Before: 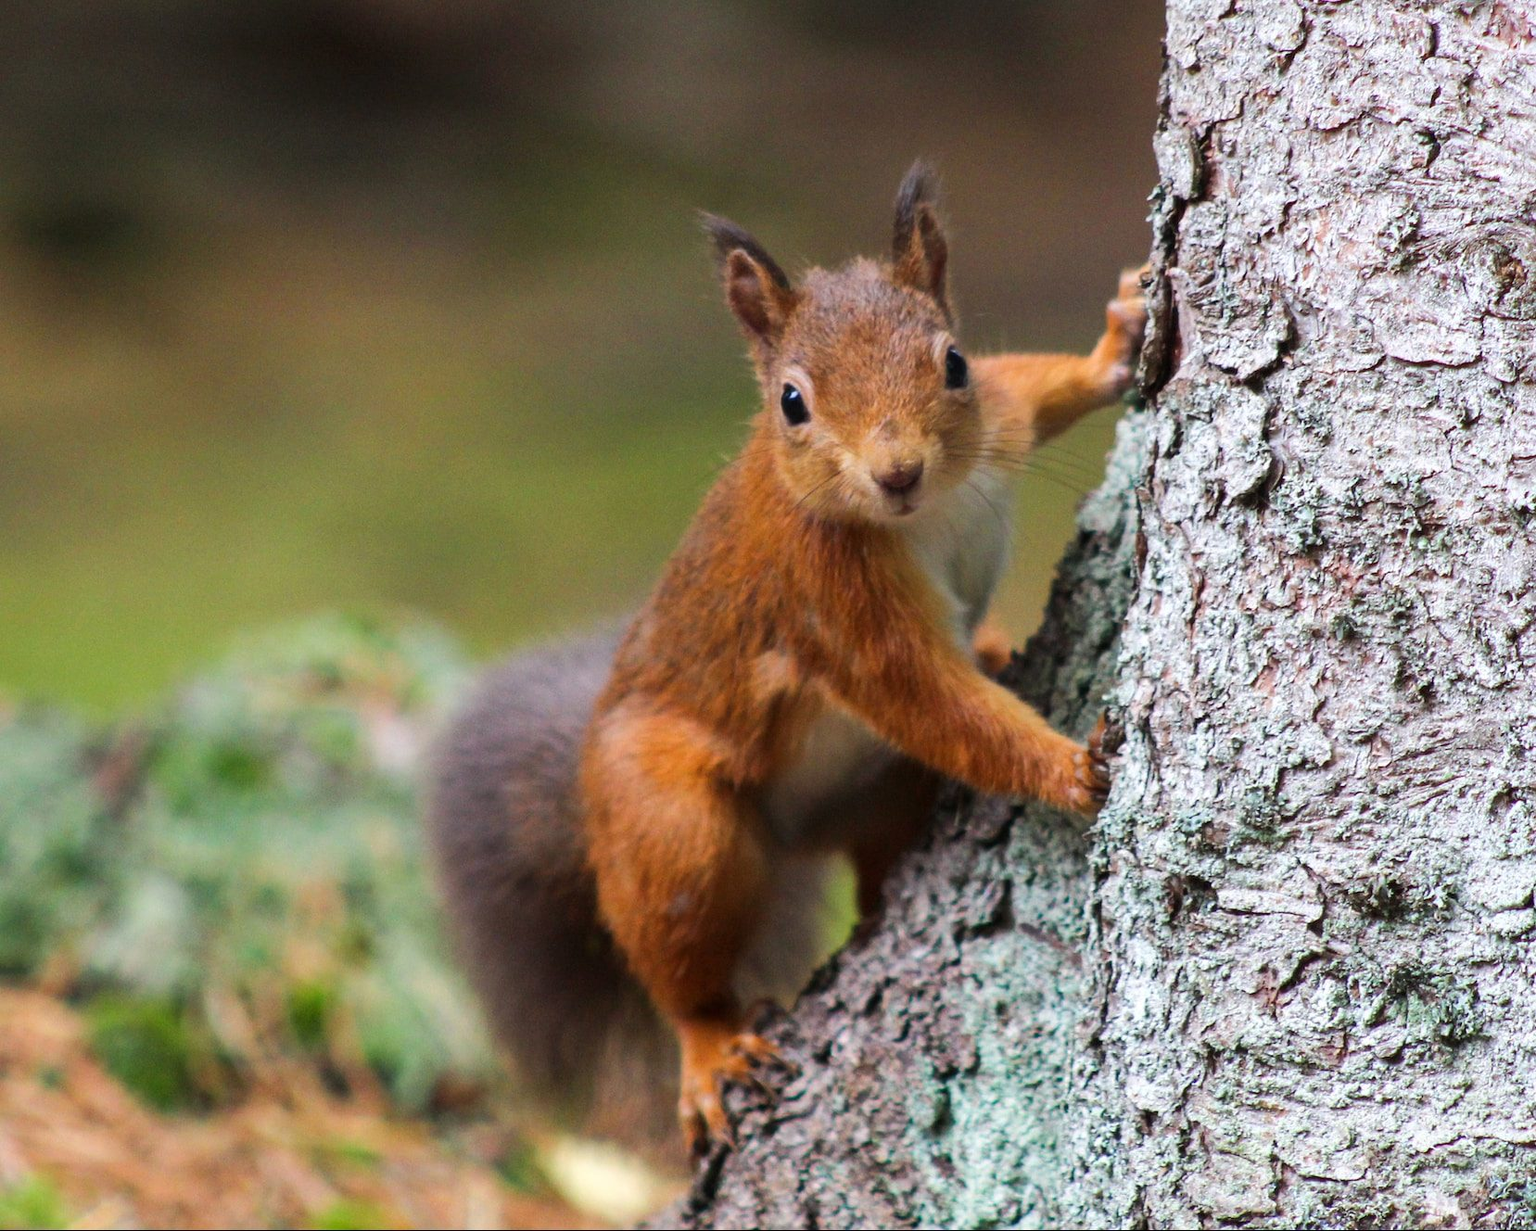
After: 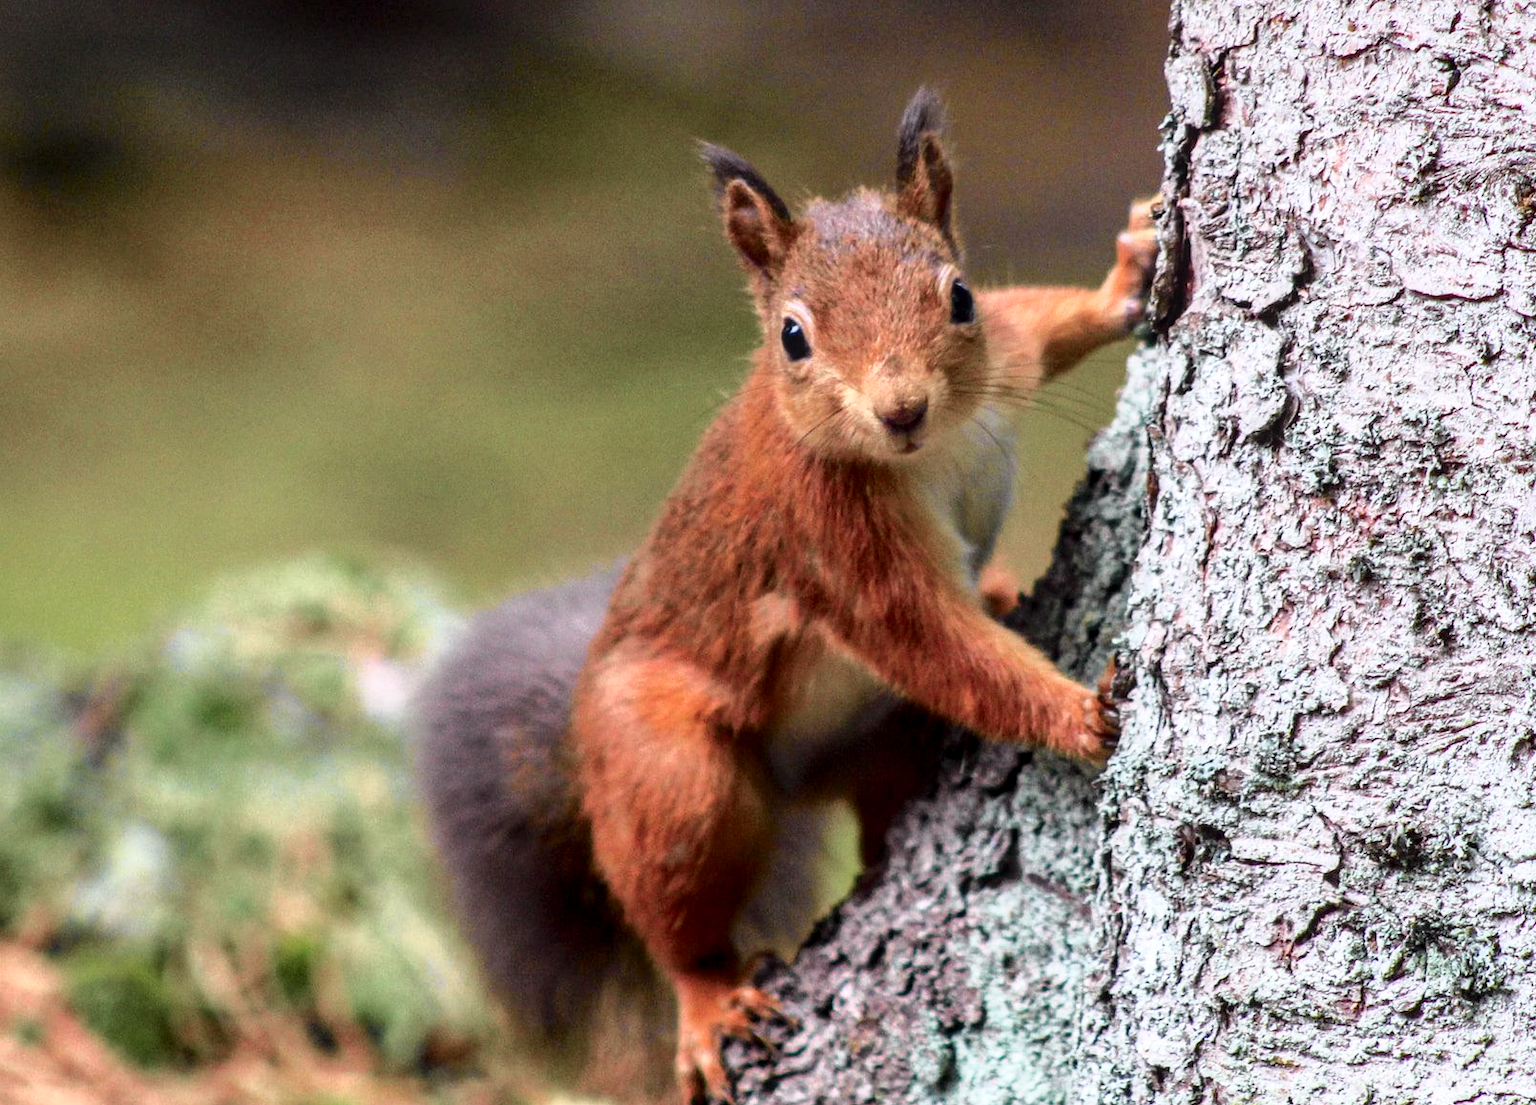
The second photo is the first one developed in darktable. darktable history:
crop: left 1.507%, top 6.147%, right 1.379%, bottom 6.637%
local contrast: detail 130%
tone curve: curves: ch0 [(0, 0) (0.105, 0.068) (0.195, 0.162) (0.283, 0.283) (0.384, 0.404) (0.485, 0.531) (0.638, 0.681) (0.795, 0.879) (1, 0.977)]; ch1 [(0, 0) (0.161, 0.092) (0.35, 0.33) (0.379, 0.401) (0.456, 0.469) (0.498, 0.503) (0.531, 0.537) (0.596, 0.621) (0.635, 0.671) (1, 1)]; ch2 [(0, 0) (0.371, 0.362) (0.437, 0.437) (0.483, 0.484) (0.53, 0.515) (0.56, 0.58) (0.622, 0.606) (1, 1)], color space Lab, independent channels, preserve colors none
